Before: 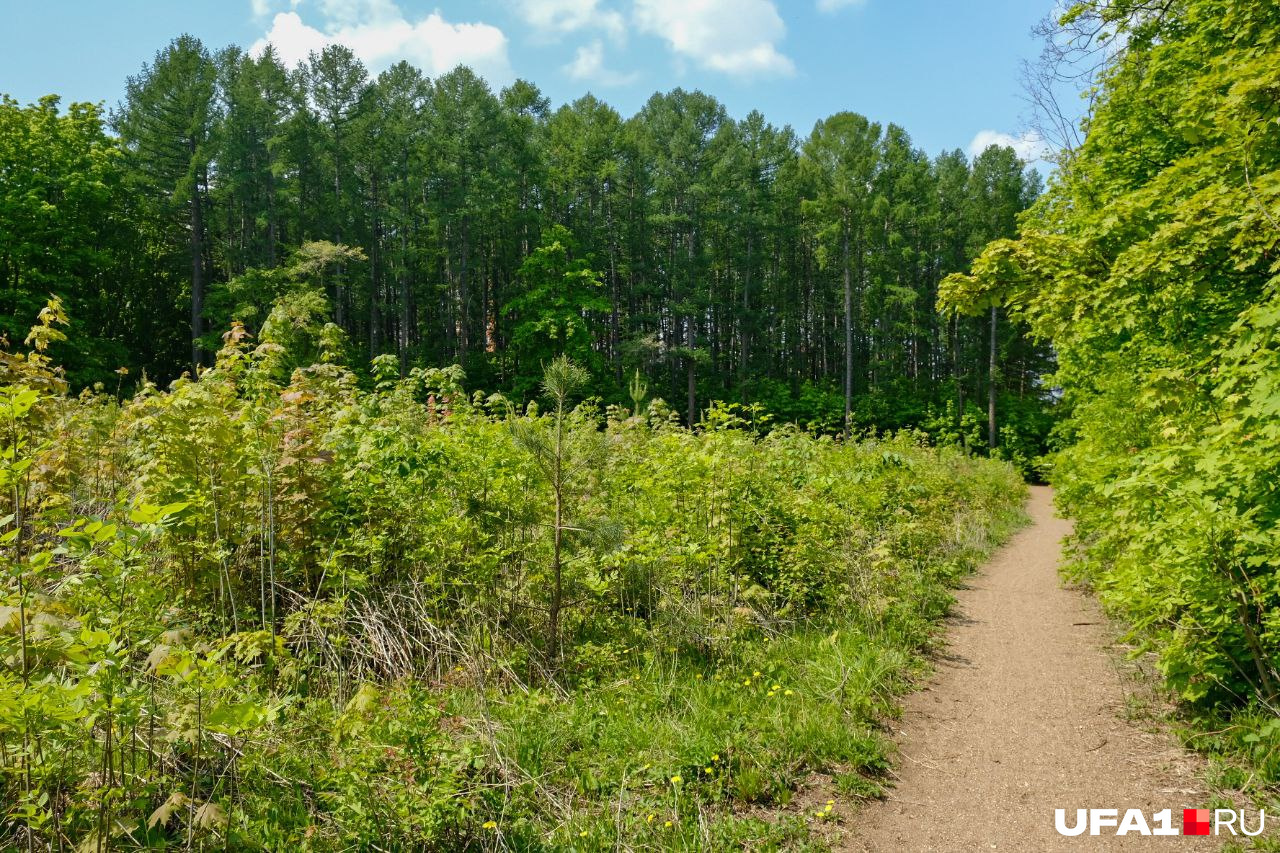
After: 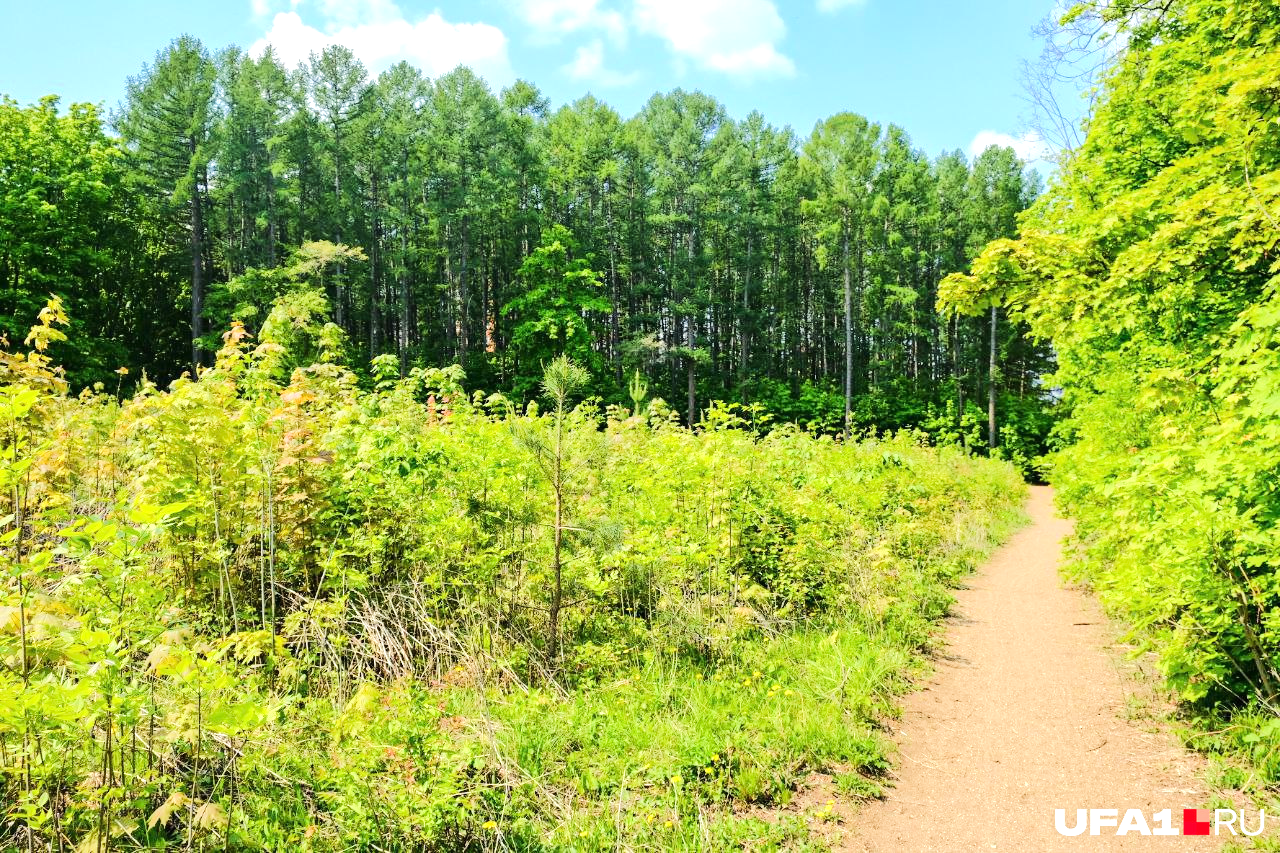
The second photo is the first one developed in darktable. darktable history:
tone equalizer: -7 EV 0.149 EV, -6 EV 0.606 EV, -5 EV 1.14 EV, -4 EV 1.37 EV, -3 EV 1.18 EV, -2 EV 0.6 EV, -1 EV 0.166 EV, edges refinement/feathering 500, mask exposure compensation -1.57 EV, preserve details no
exposure: exposure 0.429 EV, compensate highlight preservation false
